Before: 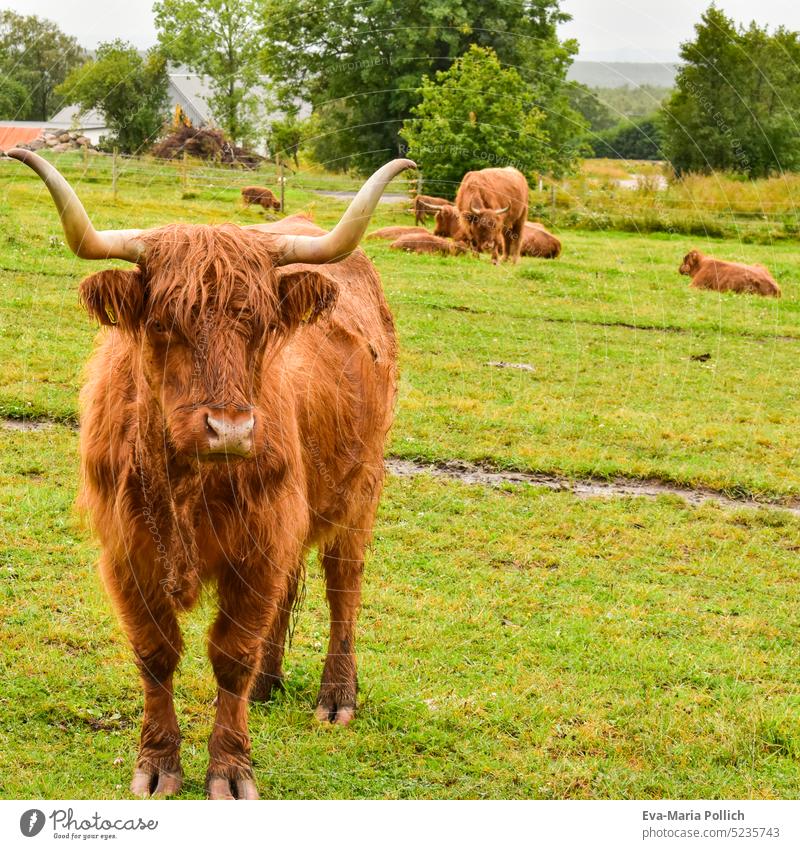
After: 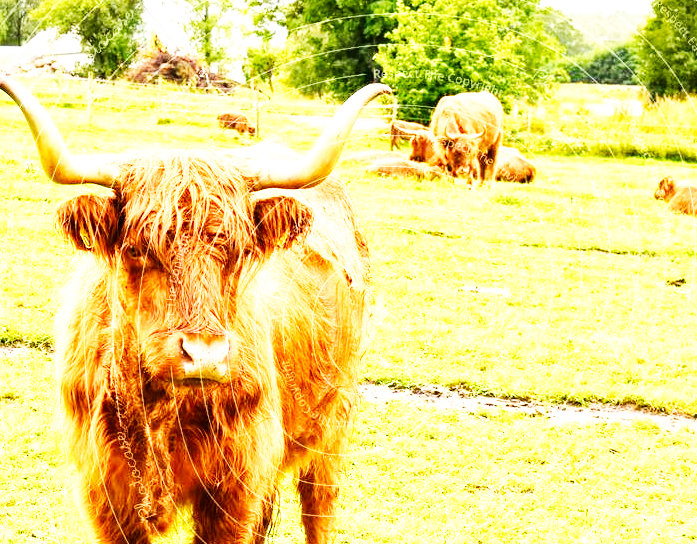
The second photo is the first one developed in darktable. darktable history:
tone equalizer: -8 EV -0.757 EV, -7 EV -0.71 EV, -6 EV -0.616 EV, -5 EV -0.408 EV, -3 EV 0.369 EV, -2 EV 0.6 EV, -1 EV 0.682 EV, +0 EV 0.726 EV
base curve: curves: ch0 [(0, 0) (0.007, 0.004) (0.027, 0.03) (0.046, 0.07) (0.207, 0.54) (0.442, 0.872) (0.673, 0.972) (1, 1)], preserve colors none
exposure: exposure 0.206 EV, compensate exposure bias true, compensate highlight preservation false
crop: left 3.147%, top 8.929%, right 9.65%, bottom 26.945%
